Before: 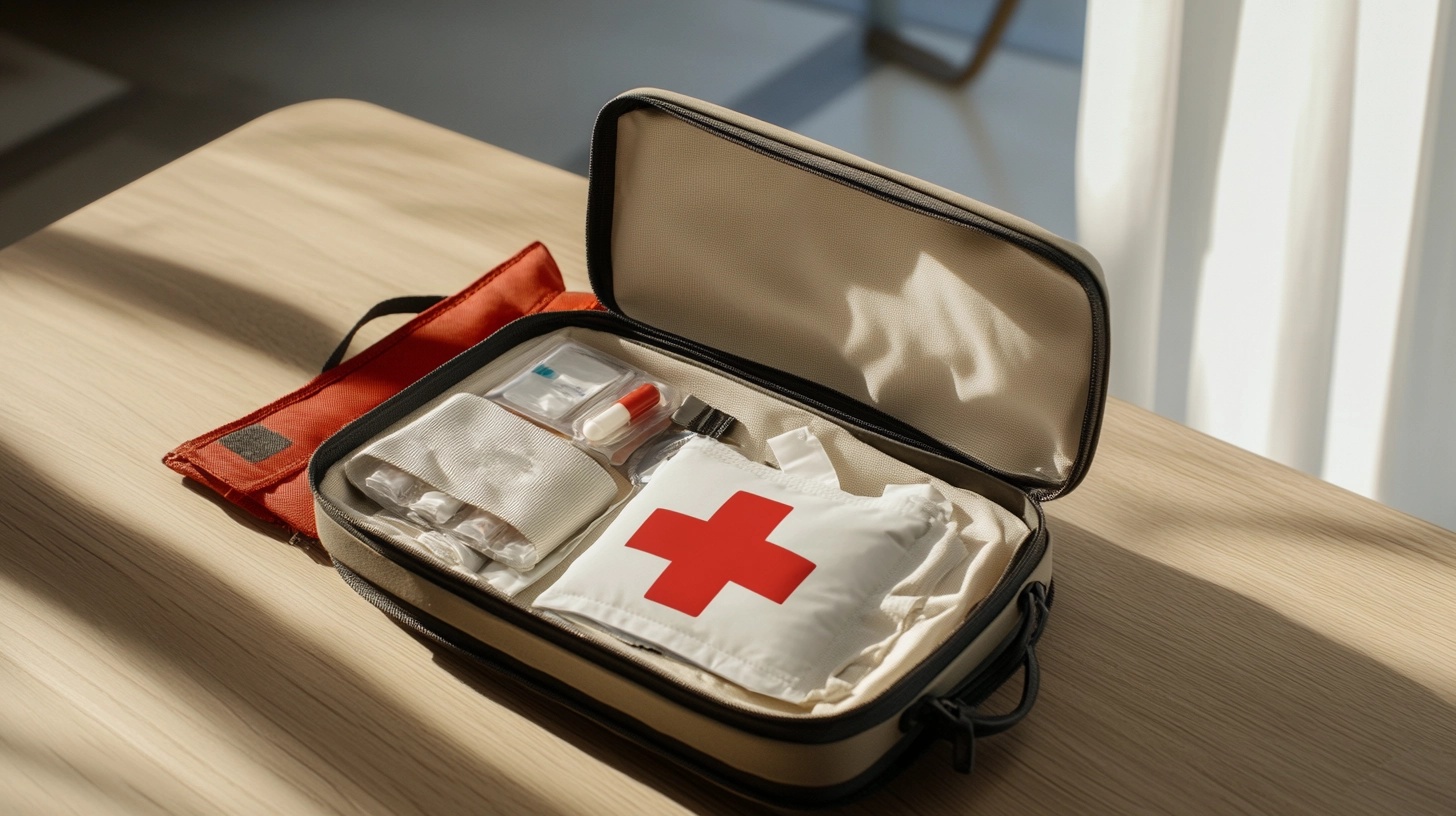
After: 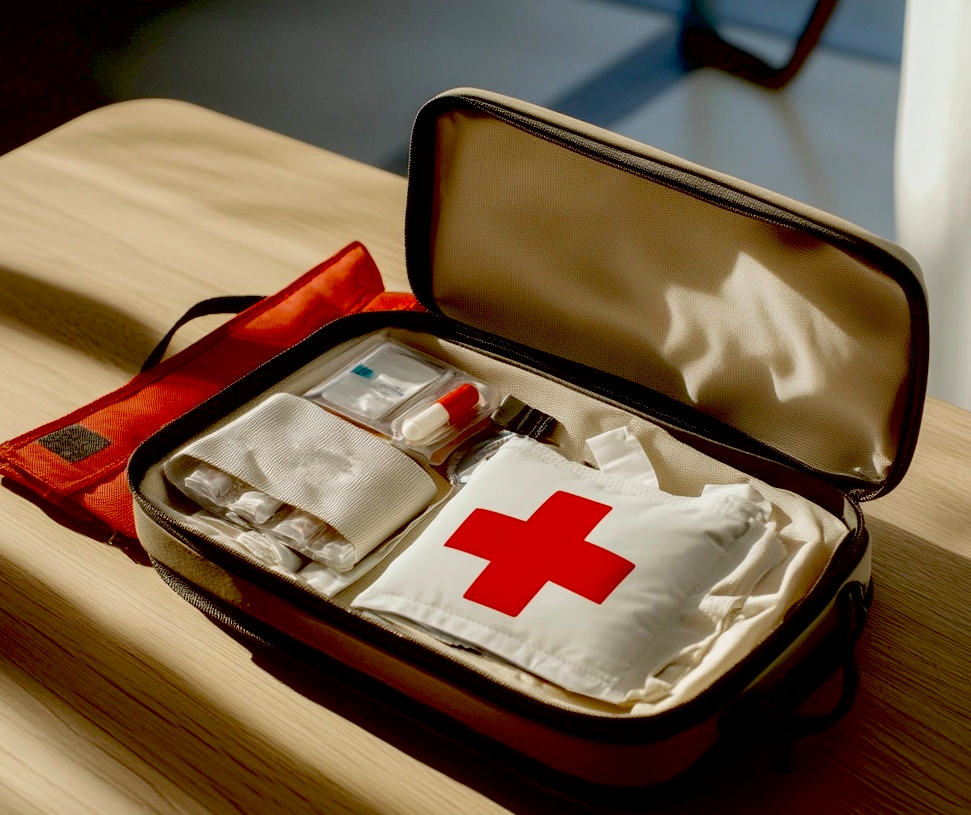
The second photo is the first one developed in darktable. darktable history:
exposure: black level correction 0.054, exposure -0.039 EV, compensate highlight preservation false
crop and rotate: left 12.464%, right 20.807%
contrast brightness saturation: saturation 0.125
